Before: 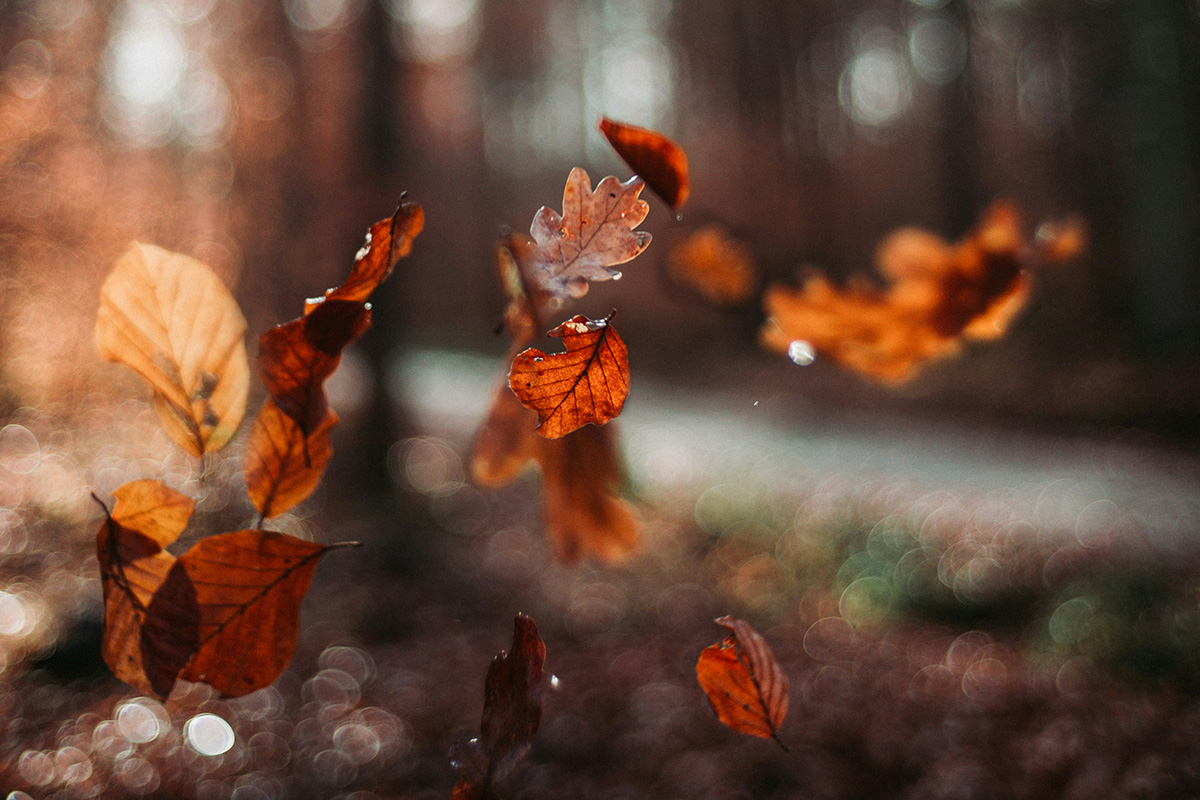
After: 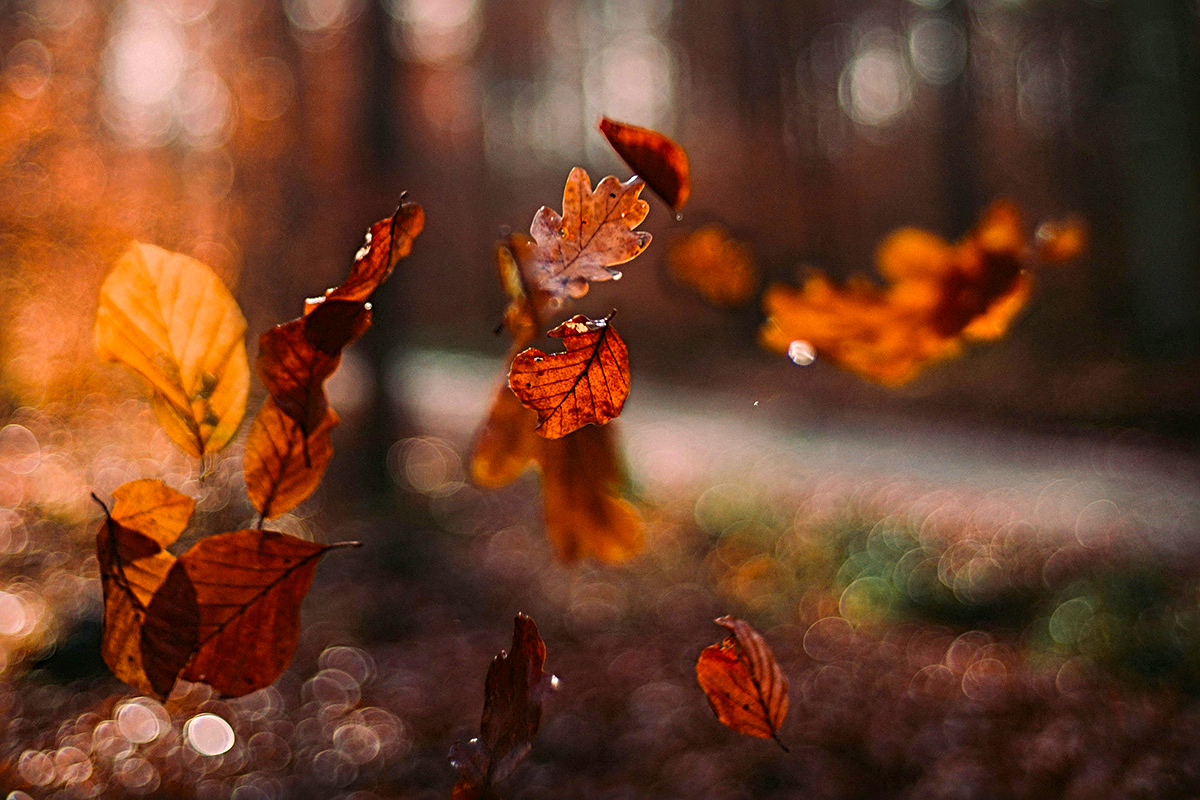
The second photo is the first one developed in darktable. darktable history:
sharpen: radius 3.995
color balance rgb: highlights gain › chroma 4.547%, highlights gain › hue 34.48°, perceptual saturation grading › global saturation 25.12%, global vibrance 30.084%
shadows and highlights: shadows -20.36, white point adjustment -1.95, highlights -35.2
